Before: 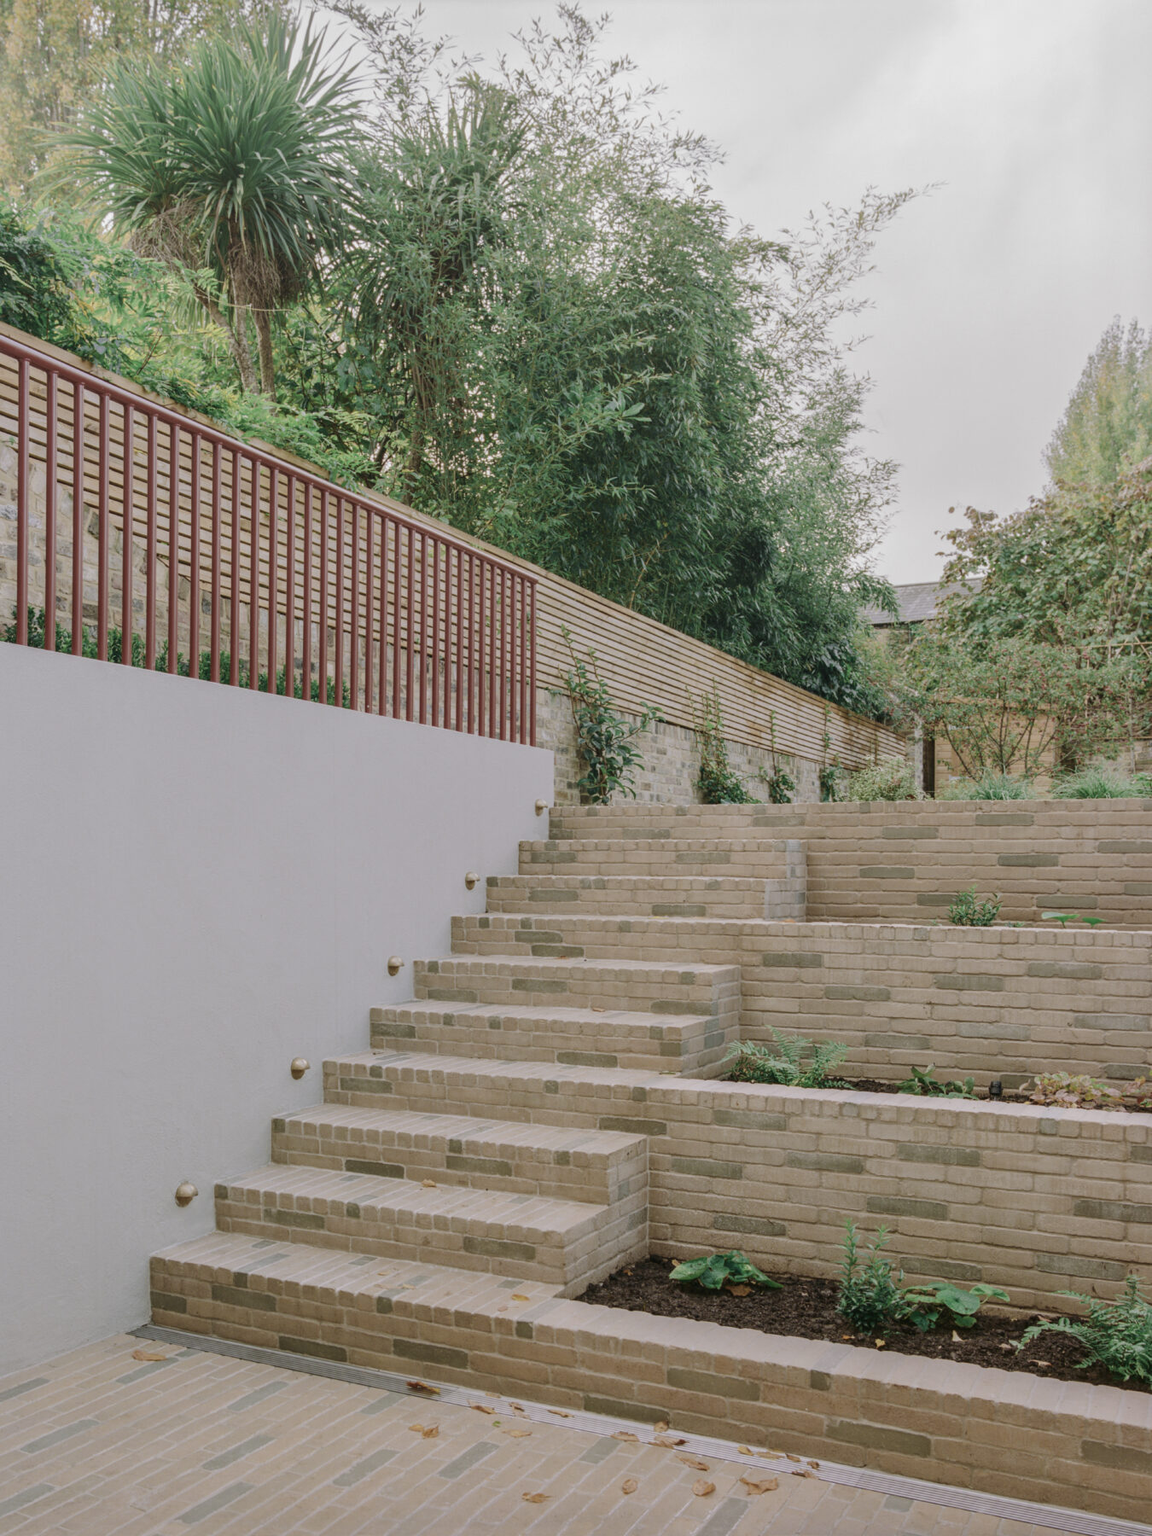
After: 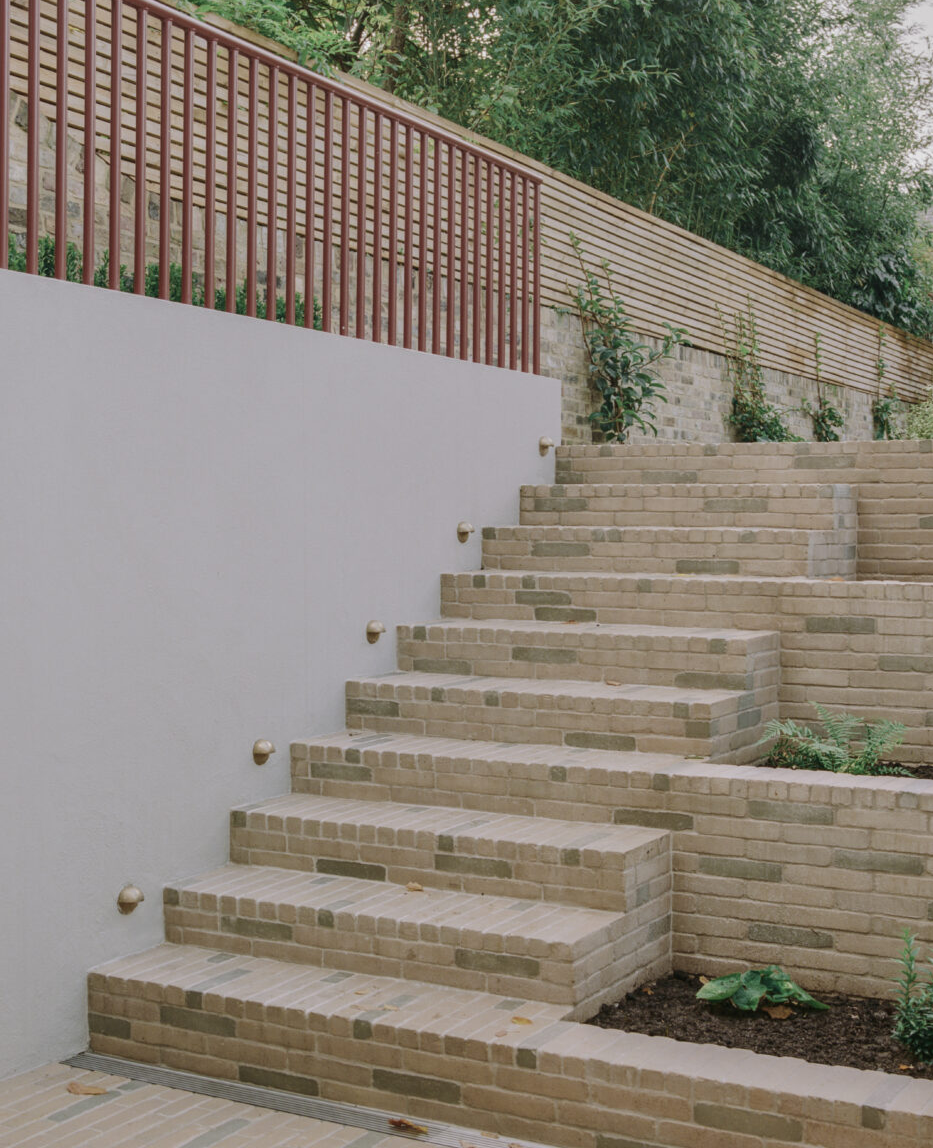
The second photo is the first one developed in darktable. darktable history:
crop: left 6.558%, top 27.788%, right 24.307%, bottom 8.435%
